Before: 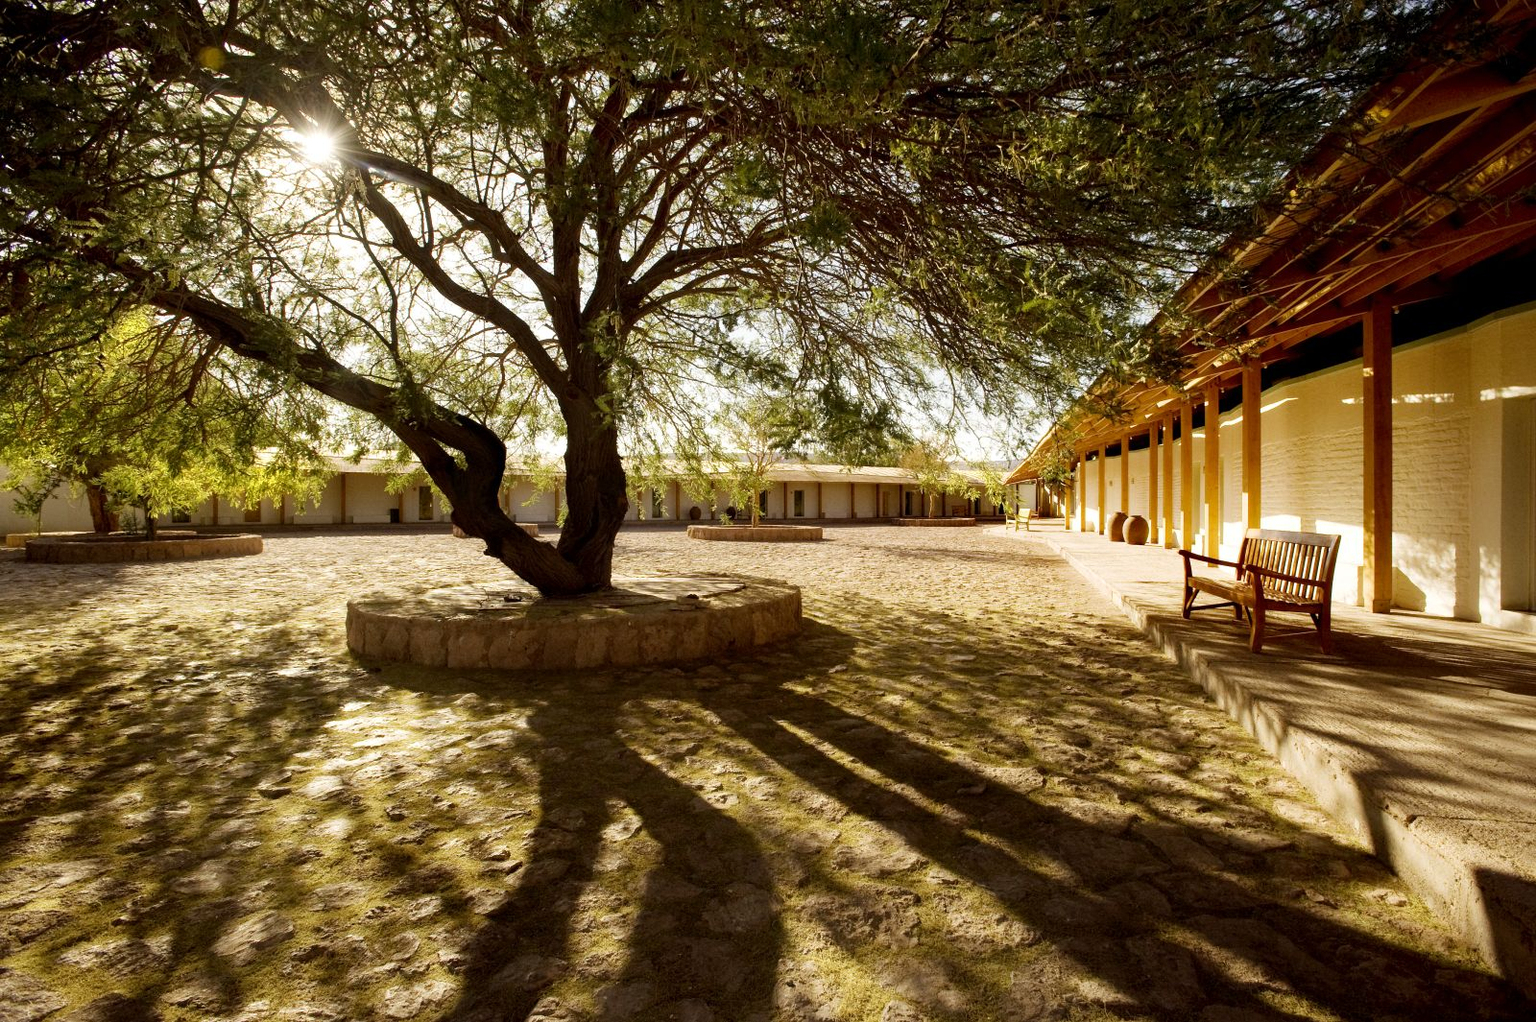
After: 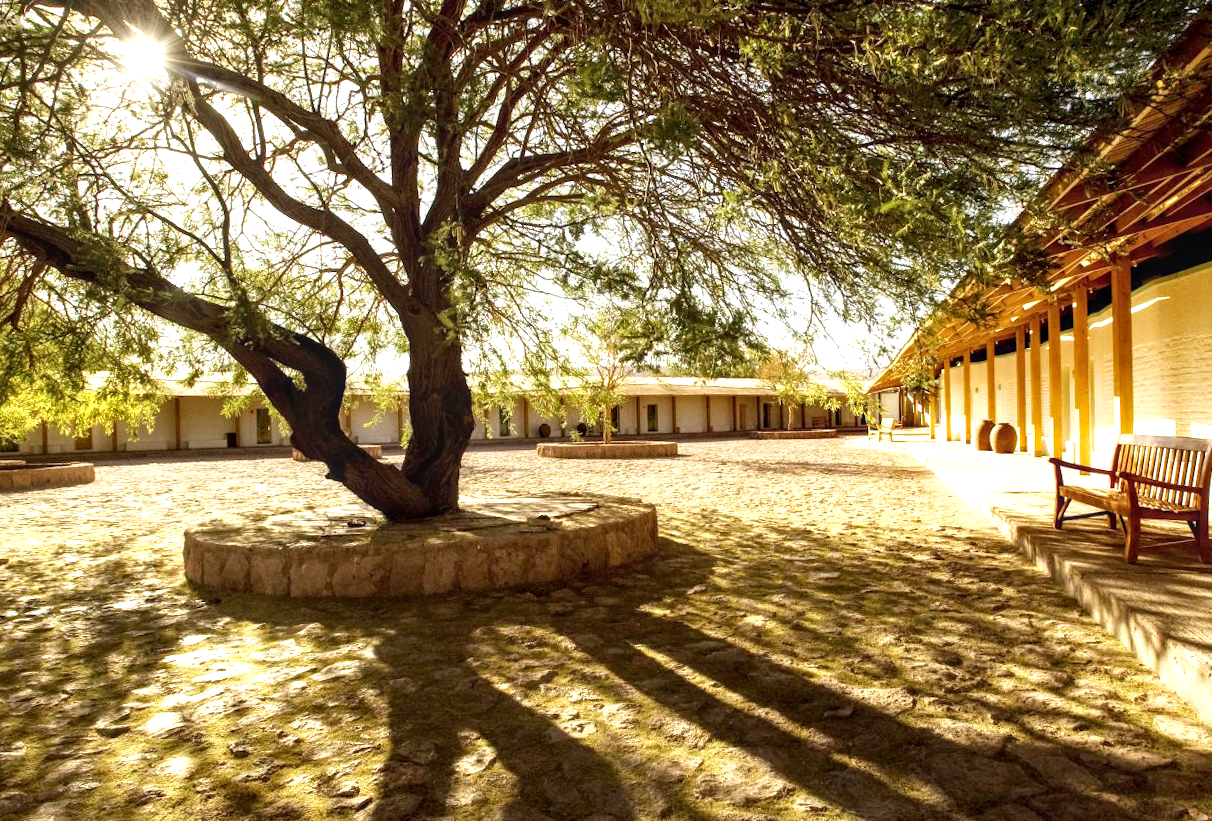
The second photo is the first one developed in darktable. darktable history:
crop and rotate: left 11.831%, top 11.346%, right 13.429%, bottom 13.899%
rotate and perspective: rotation -1.24°, automatic cropping off
local contrast: on, module defaults
exposure: black level correction 0, exposure 0.7 EV, compensate exposure bias true, compensate highlight preservation false
